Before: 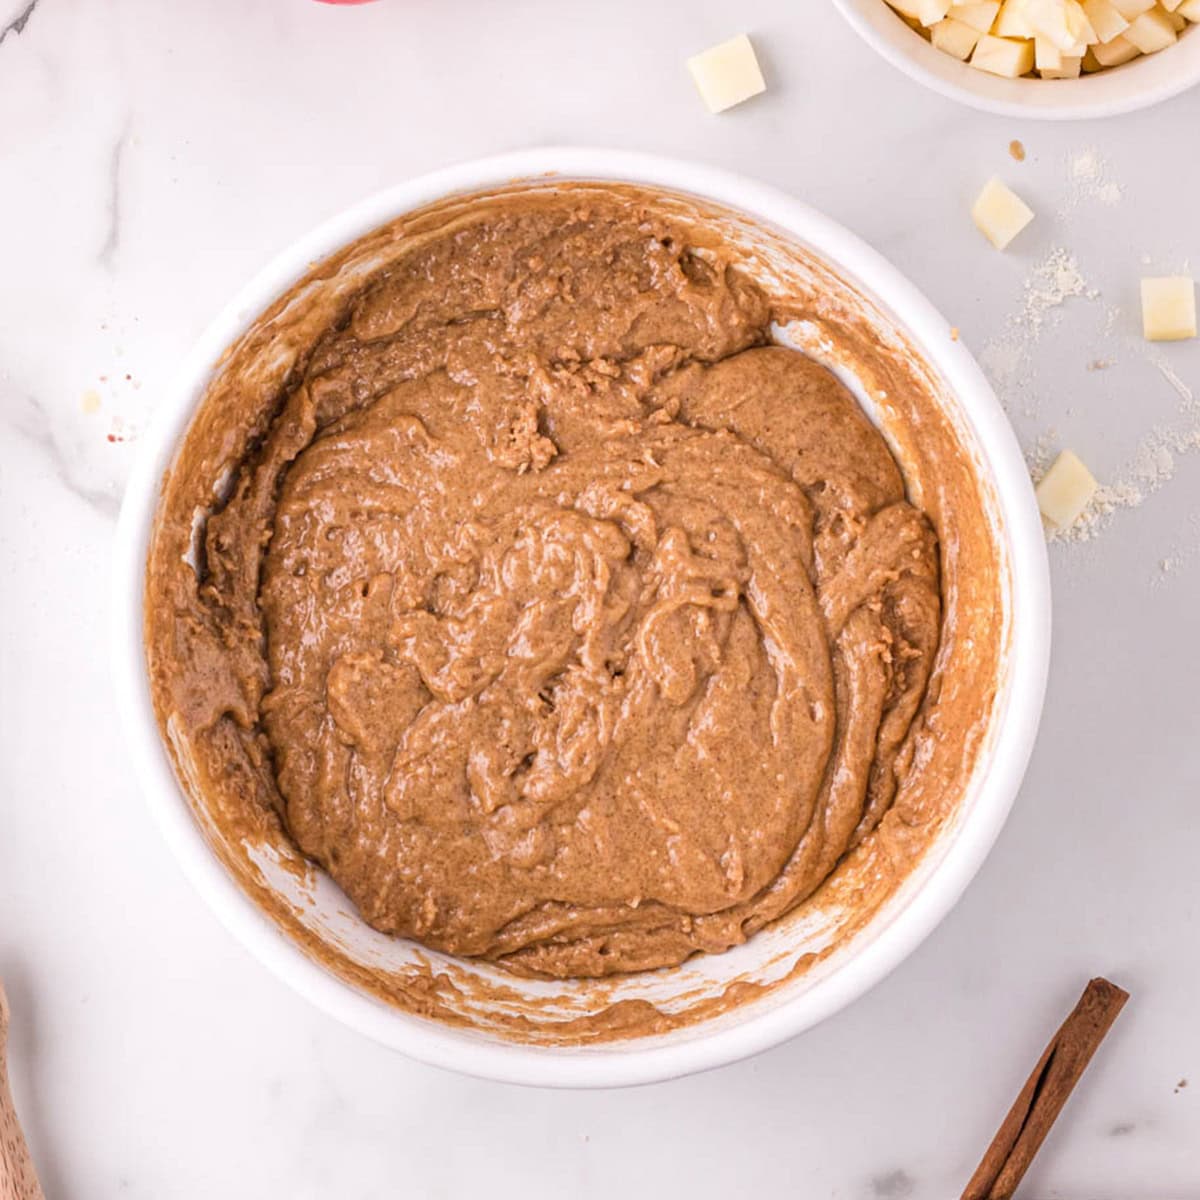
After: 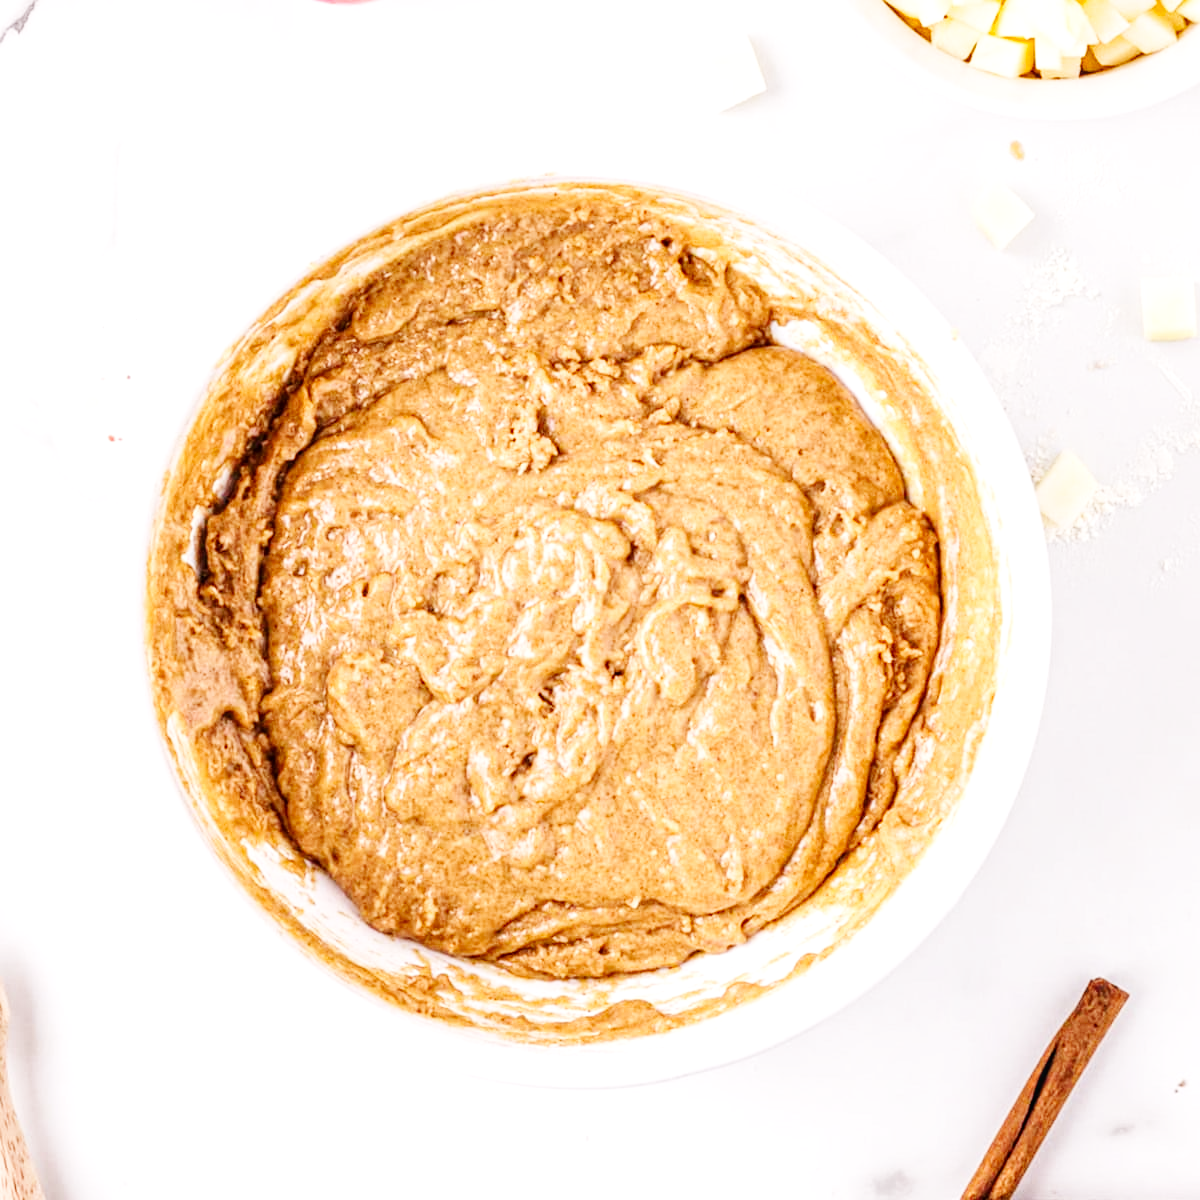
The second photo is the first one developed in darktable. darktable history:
local contrast: on, module defaults
base curve: curves: ch0 [(0, 0.003) (0.001, 0.002) (0.006, 0.004) (0.02, 0.022) (0.048, 0.086) (0.094, 0.234) (0.162, 0.431) (0.258, 0.629) (0.385, 0.8) (0.548, 0.918) (0.751, 0.988) (1, 1)], preserve colors none
